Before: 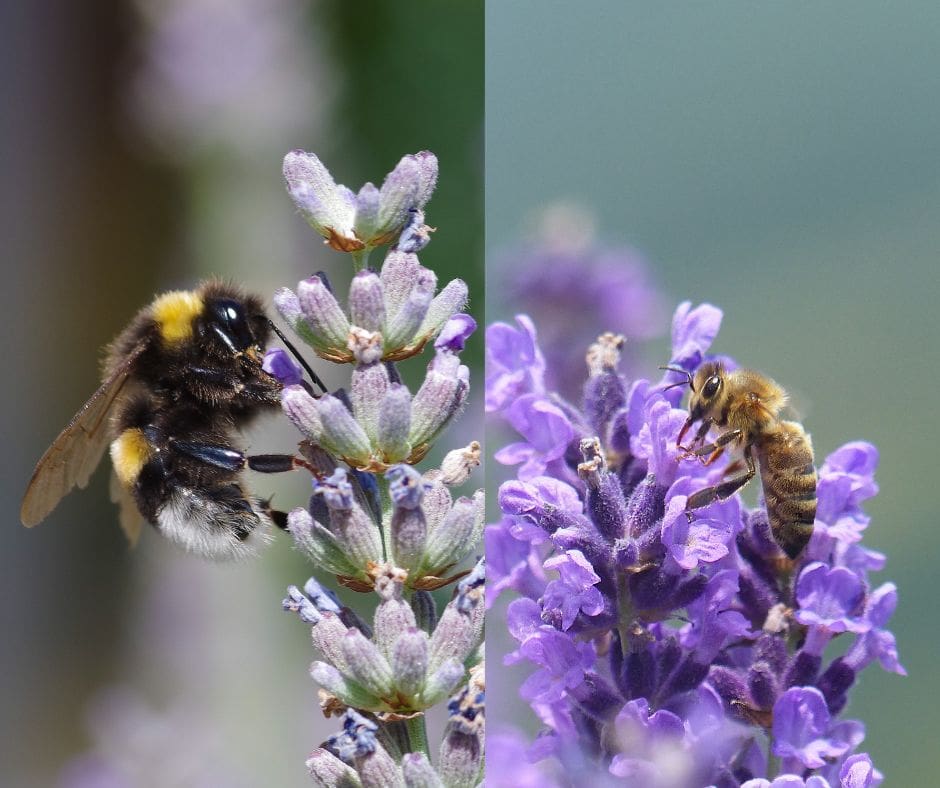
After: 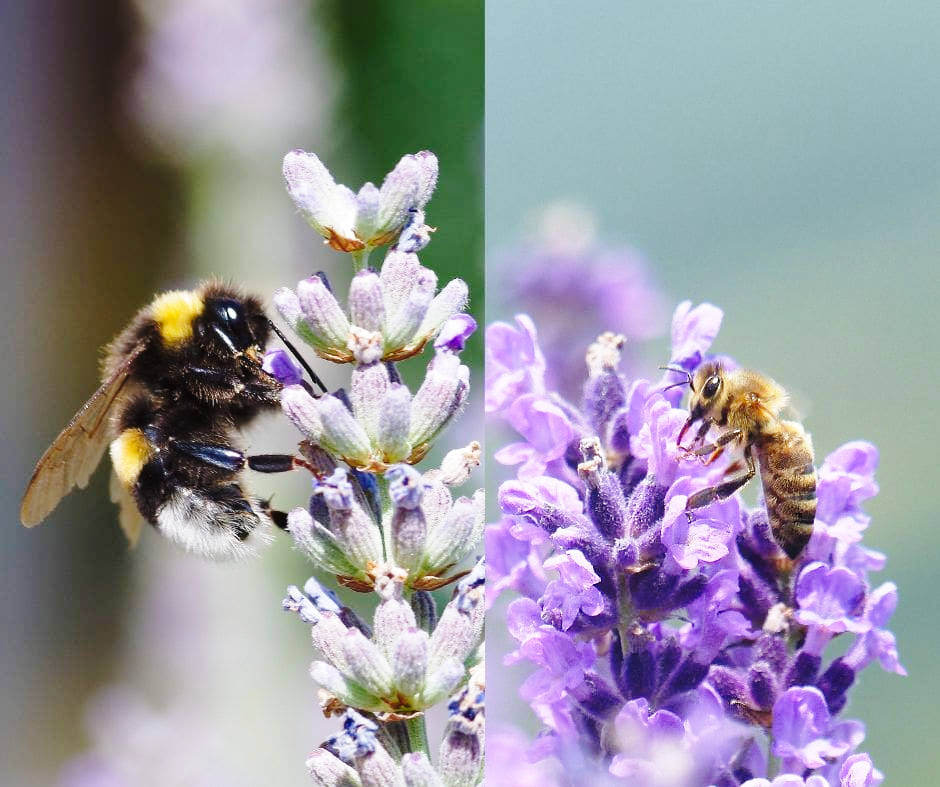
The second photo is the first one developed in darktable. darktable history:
crop: bottom 0.073%
base curve: curves: ch0 [(0, 0) (0.028, 0.03) (0.121, 0.232) (0.46, 0.748) (0.859, 0.968) (1, 1)], preserve colors none
